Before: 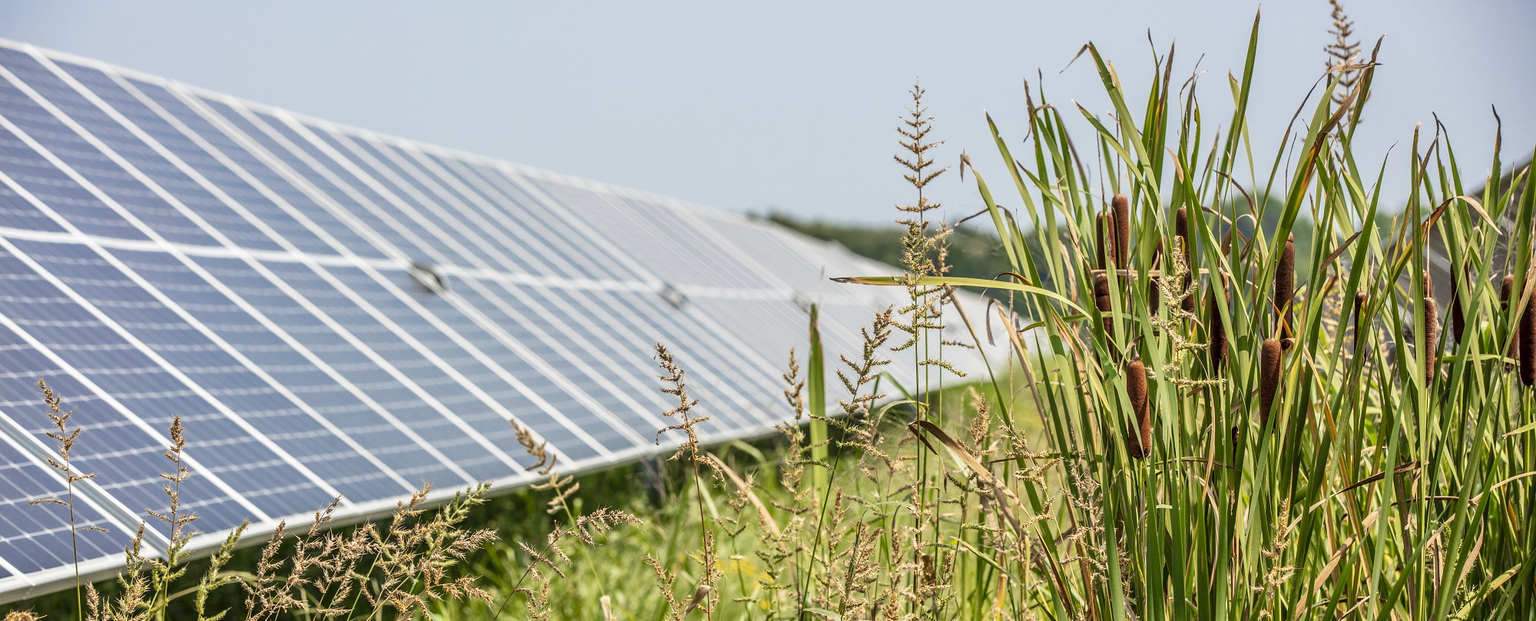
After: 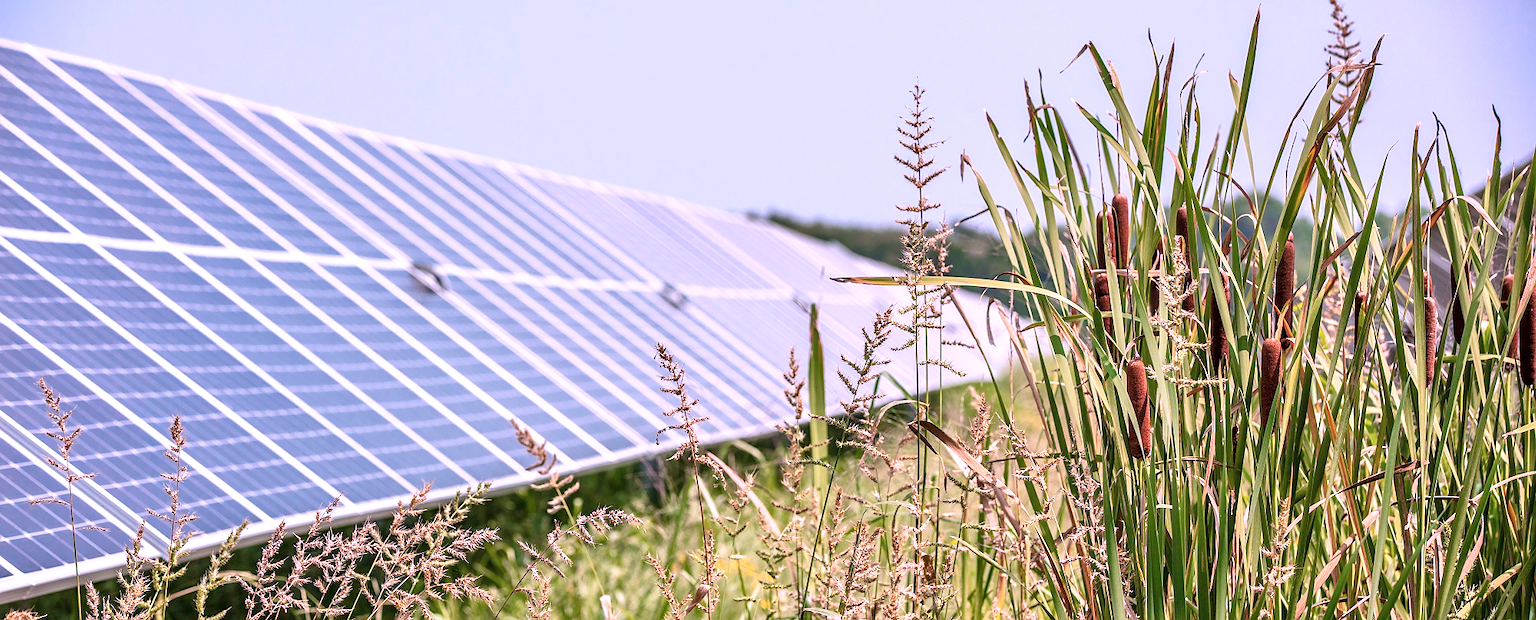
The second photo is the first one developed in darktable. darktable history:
sharpen: radius 1, threshold 1
shadows and highlights: shadows 37.27, highlights -28.18, soften with gaussian
exposure: black level correction 0, exposure 0.7 EV, compensate exposure bias true, compensate highlight preservation false
color correction: highlights a* 15.03, highlights b* -25.07
